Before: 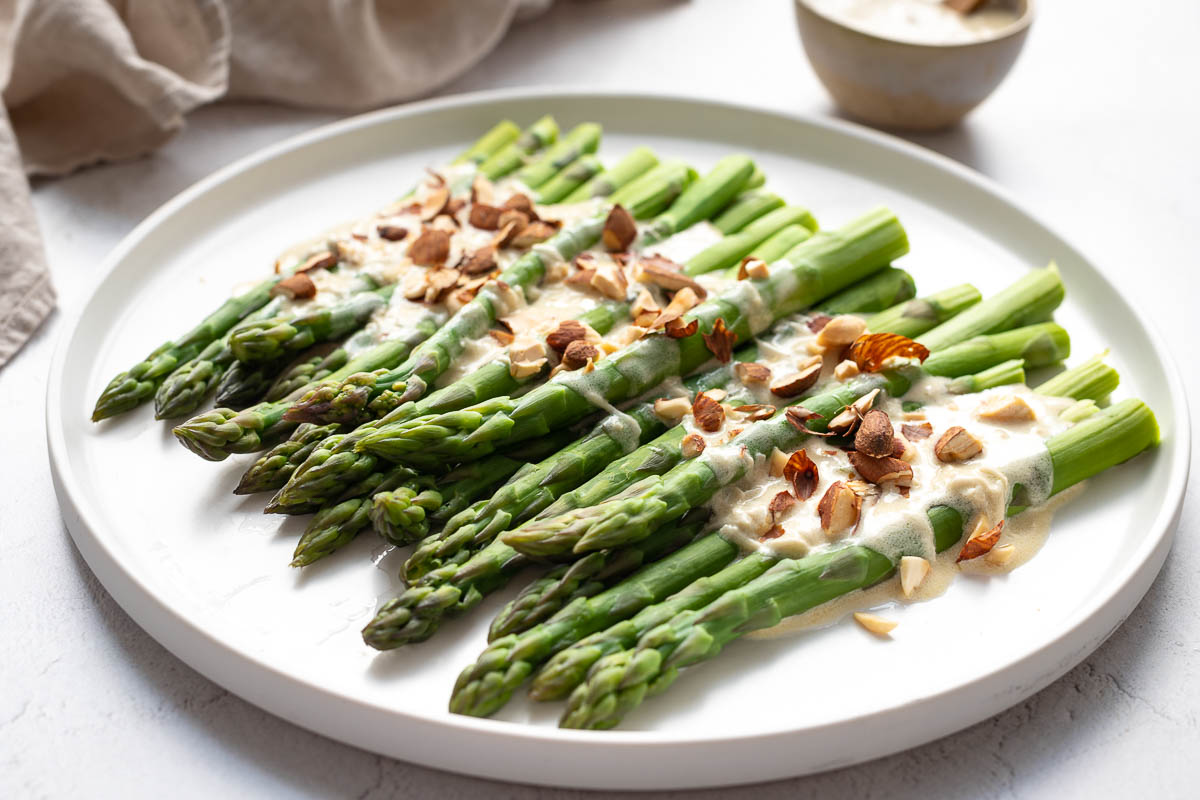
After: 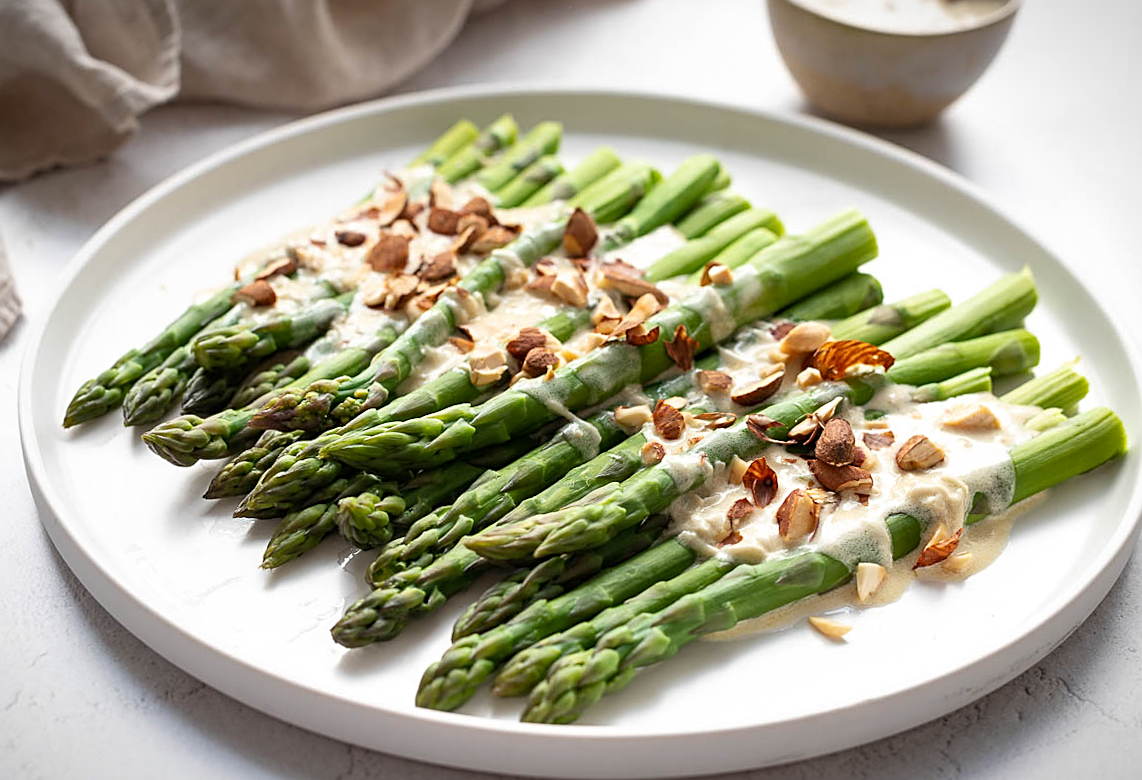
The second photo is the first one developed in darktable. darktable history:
rotate and perspective: rotation 0.074°, lens shift (vertical) 0.096, lens shift (horizontal) -0.041, crop left 0.043, crop right 0.952, crop top 0.024, crop bottom 0.979
exposure: black level correction 0.001, compensate highlight preservation false
sharpen: on, module defaults
vignetting: fall-off start 100%, fall-off radius 64.94%, automatic ratio true, unbound false
